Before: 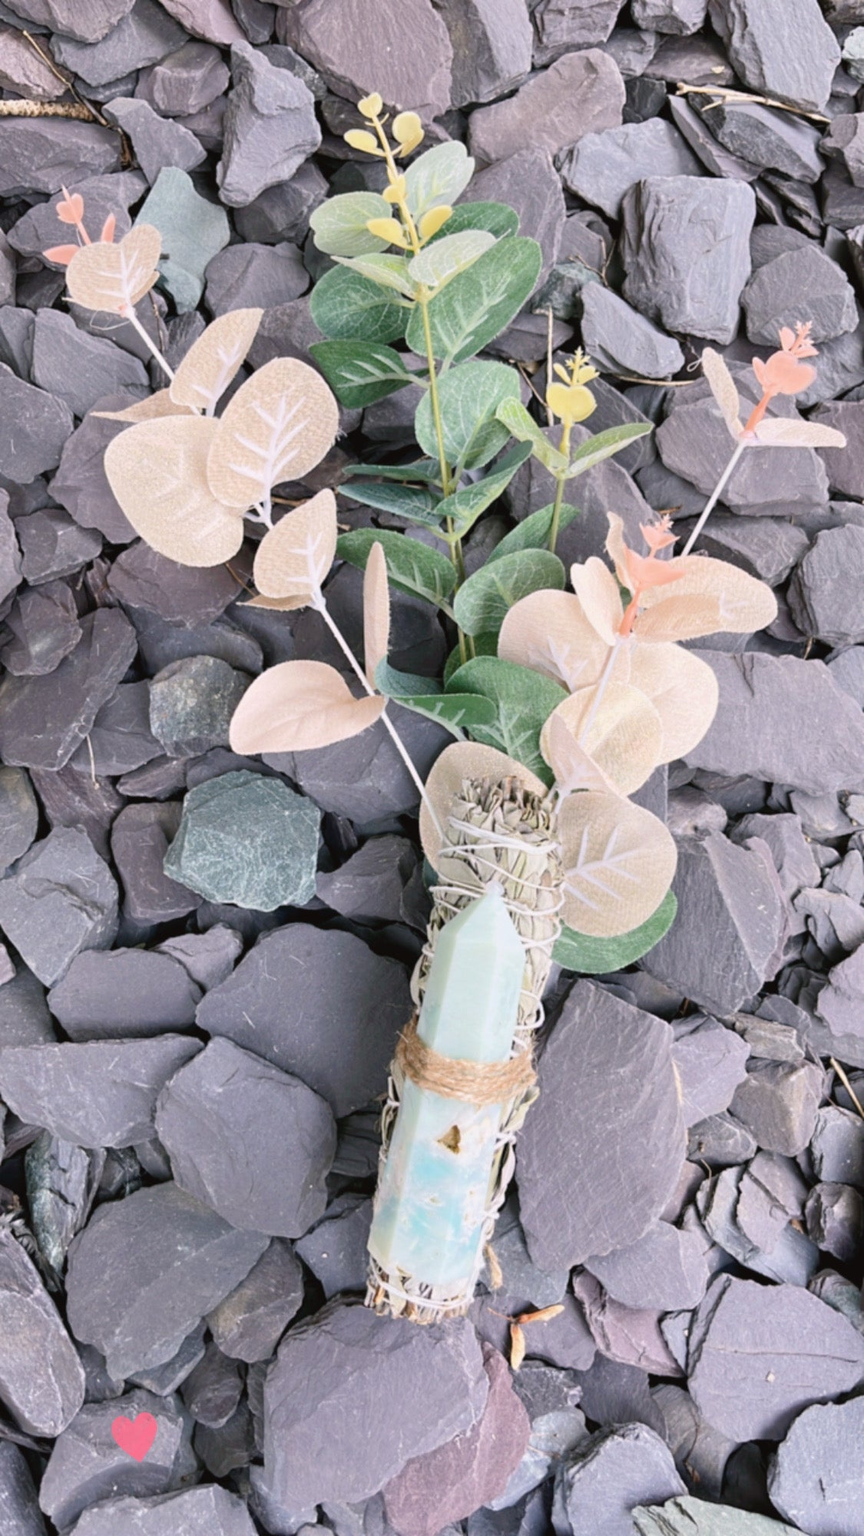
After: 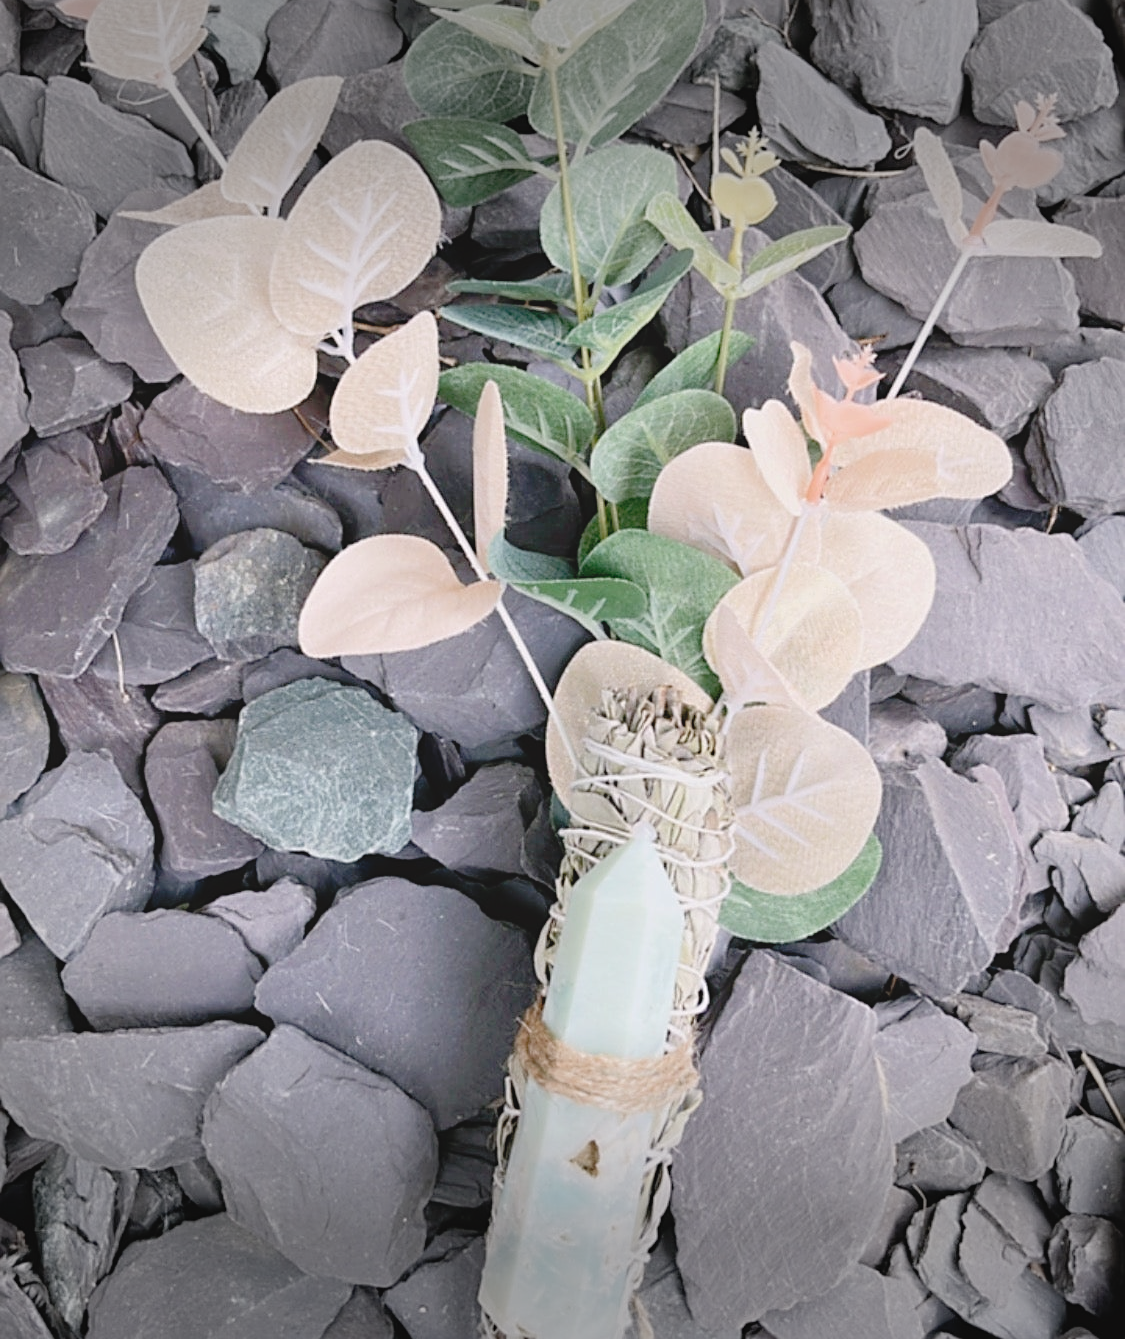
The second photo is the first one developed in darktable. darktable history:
crop: top 16.254%, bottom 16.756%
tone curve: curves: ch0 [(0, 0) (0.058, 0.039) (0.168, 0.123) (0.282, 0.327) (0.45, 0.534) (0.676, 0.751) (0.89, 0.919) (1, 1)]; ch1 [(0, 0) (0.094, 0.081) (0.285, 0.299) (0.385, 0.403) (0.447, 0.455) (0.495, 0.496) (0.544, 0.552) (0.589, 0.612) (0.722, 0.728) (1, 1)]; ch2 [(0, 0) (0.257, 0.217) (0.43, 0.421) (0.498, 0.507) (0.531, 0.544) (0.56, 0.579) (0.625, 0.66) (1, 1)], preserve colors none
sharpen: on, module defaults
exposure: black level correction -0.014, exposure -0.185 EV, compensate exposure bias true, compensate highlight preservation false
vignetting: fall-off start 78.97%, brightness -0.52, saturation -0.511, width/height ratio 1.328, unbound false
